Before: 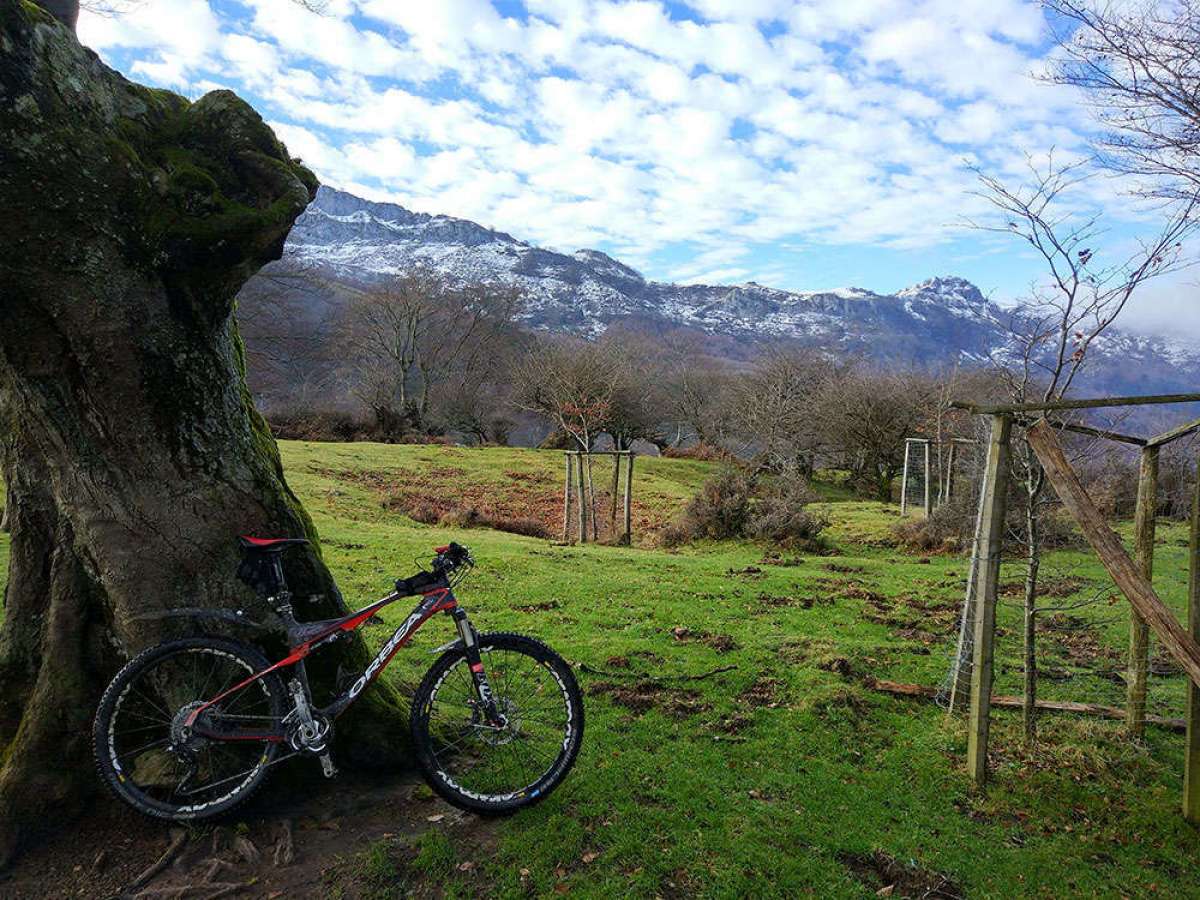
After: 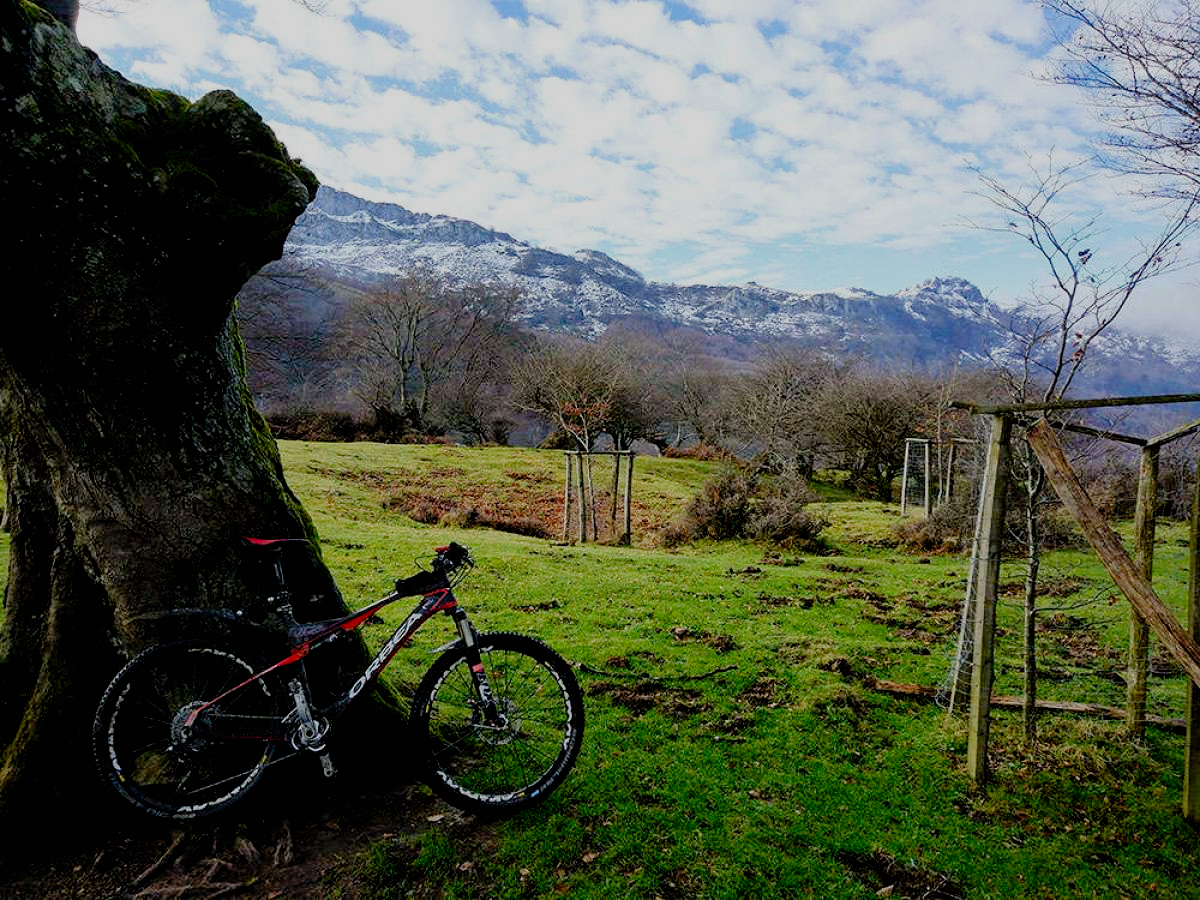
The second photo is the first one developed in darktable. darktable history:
filmic rgb: black relative exposure -4.61 EV, white relative exposure 4.78 EV, hardness 2.34, latitude 36.11%, contrast 1.045, highlights saturation mix 1.57%, shadows ↔ highlights balance 1.21%, add noise in highlights 0, preserve chrominance no, color science v3 (2019), use custom middle-gray values true, iterations of high-quality reconstruction 0, contrast in highlights soft
